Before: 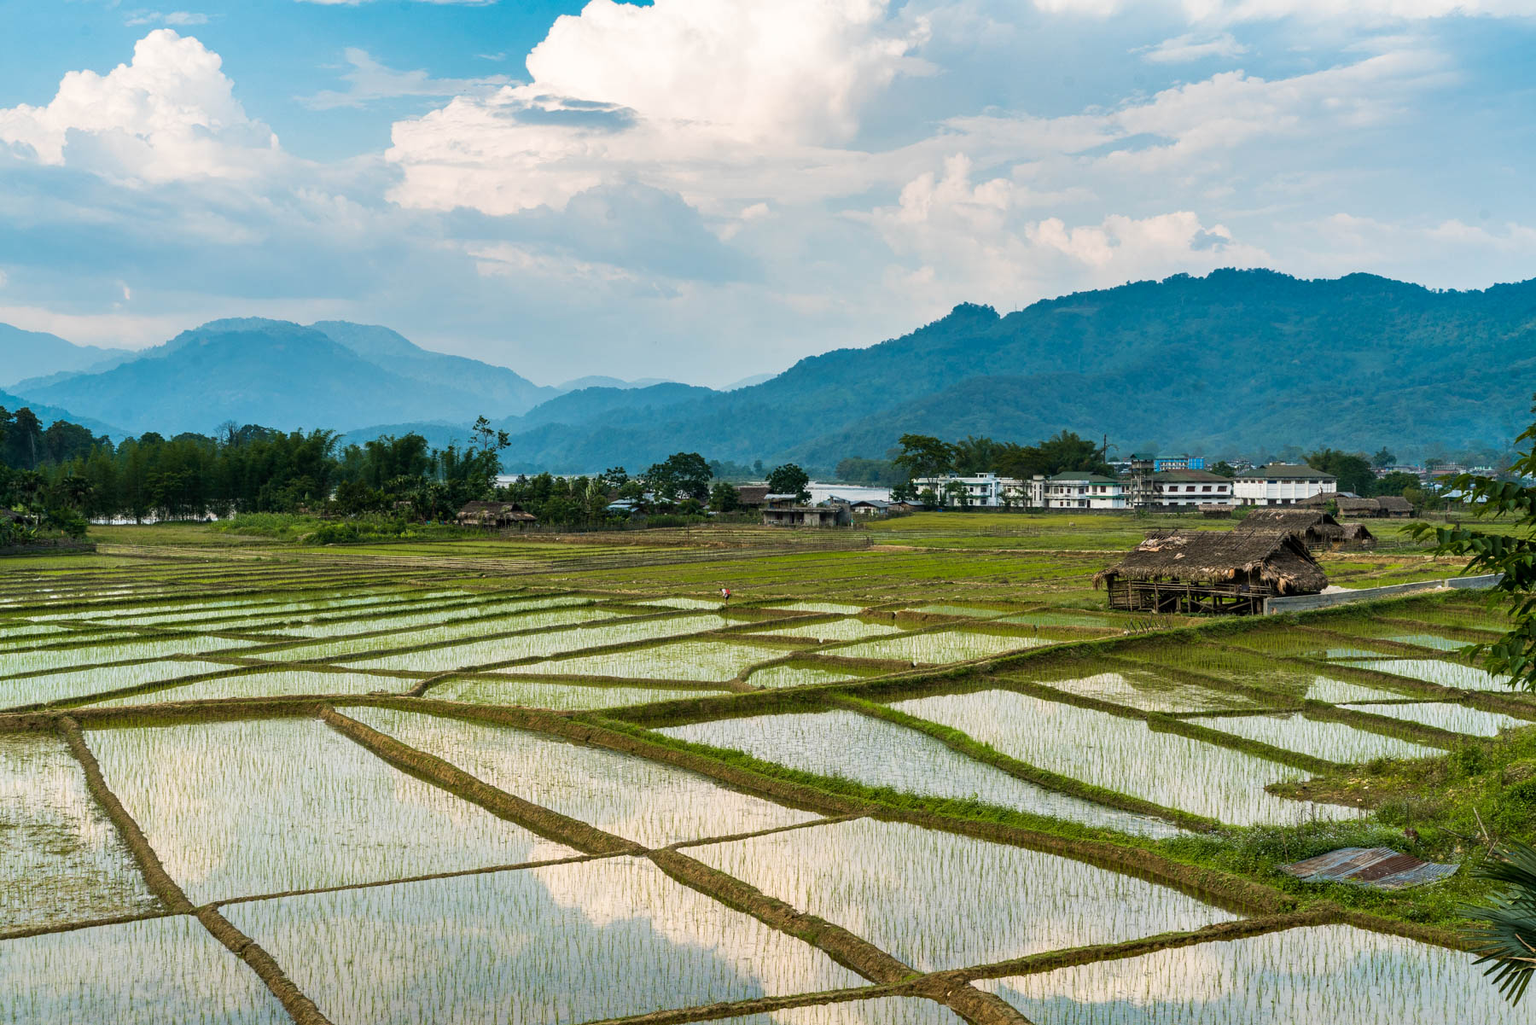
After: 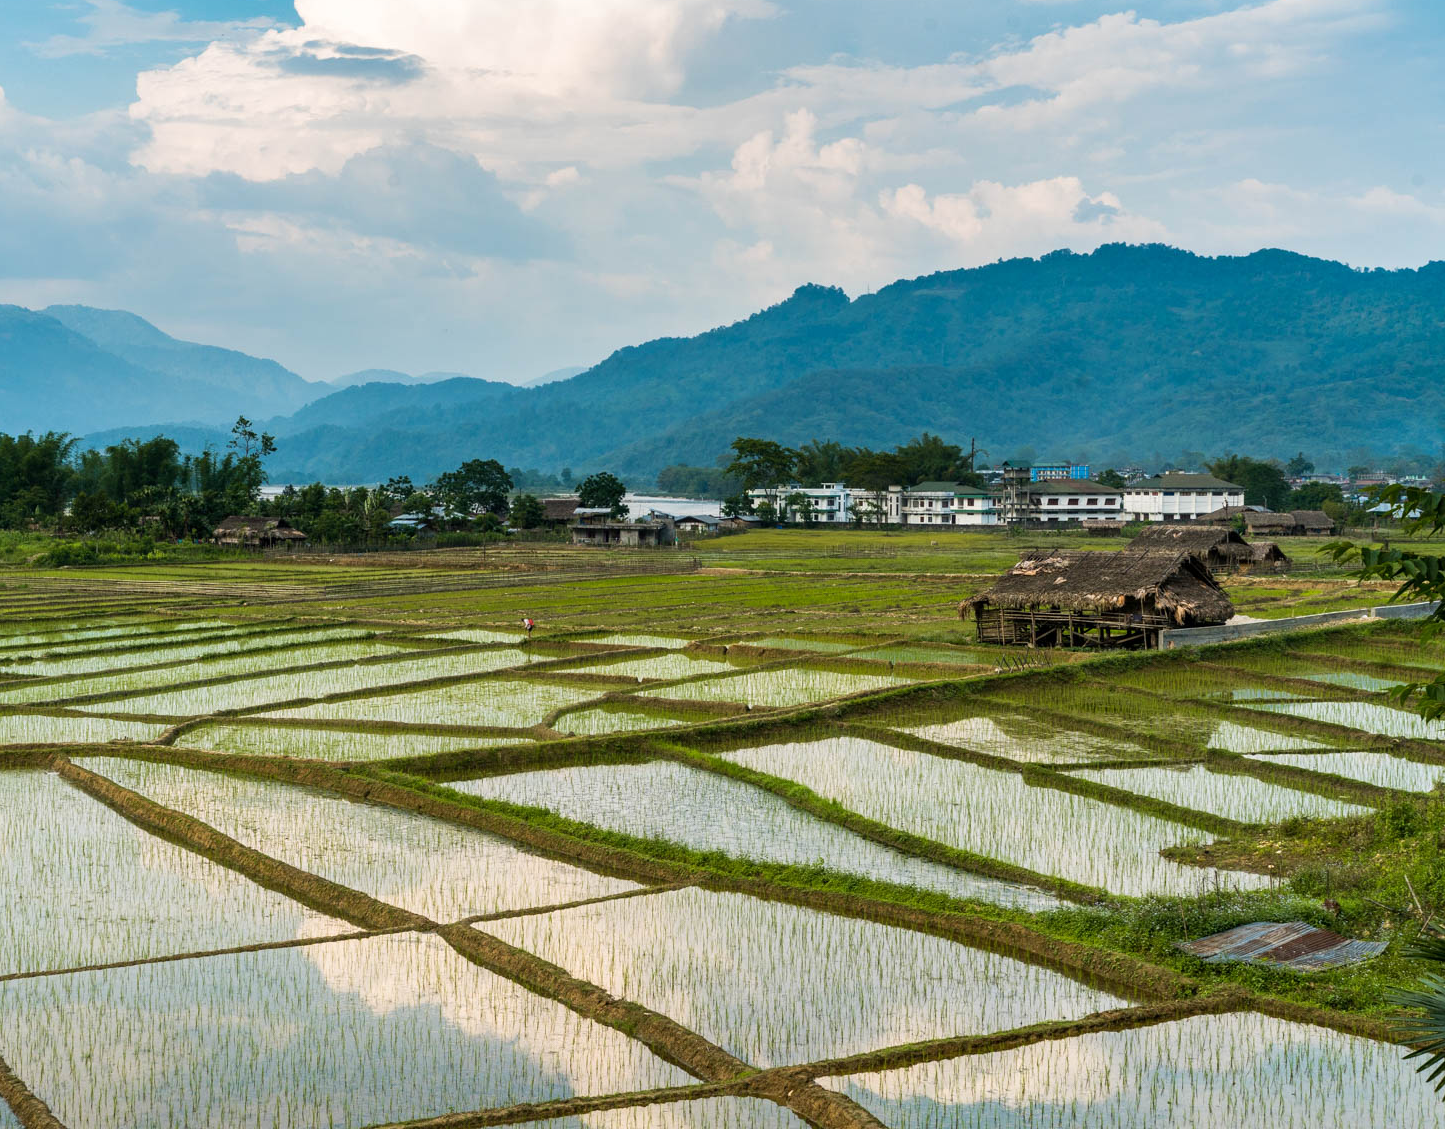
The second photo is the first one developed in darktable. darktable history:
crop and rotate: left 17.92%, top 5.926%, right 1.776%
